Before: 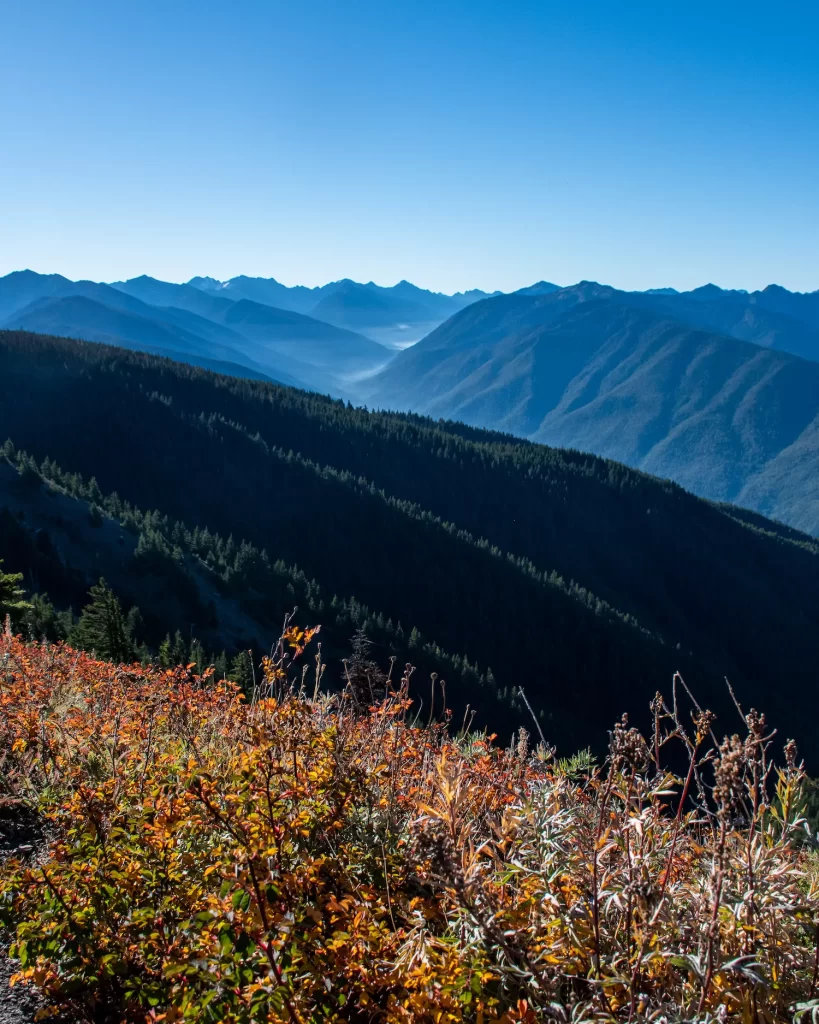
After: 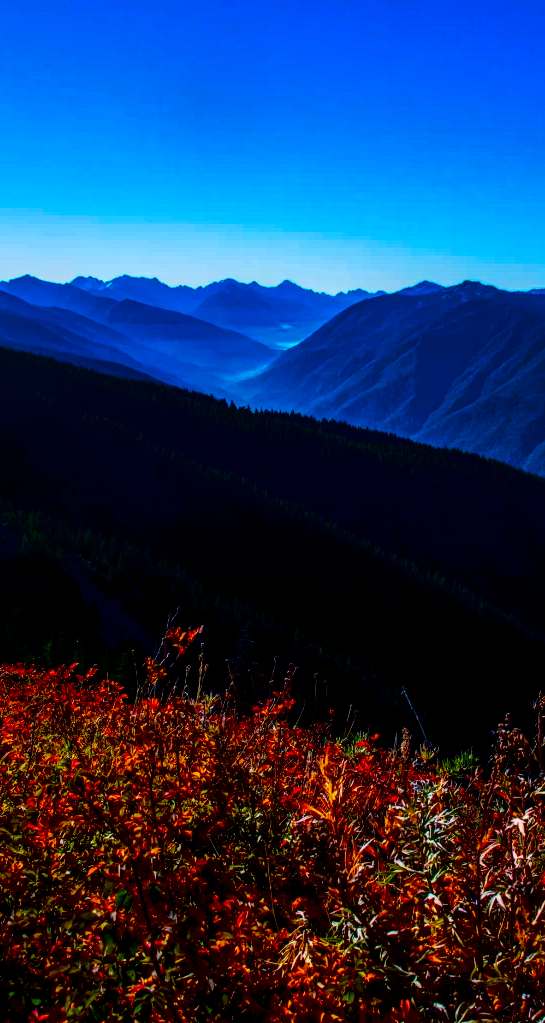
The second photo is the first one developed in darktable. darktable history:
contrast brightness saturation: brightness -1, saturation 1
tone curve: curves: ch0 [(0, 0) (0.004, 0.001) (0.133, 0.16) (0.325, 0.399) (0.475, 0.588) (0.832, 0.903) (1, 1)], color space Lab, linked channels, preserve colors none
rgb levels: preserve colors max RGB
crop and rotate: left 14.292%, right 19.041%
shadows and highlights: radius 108.52, shadows 23.73, highlights -59.32, low approximation 0.01, soften with gaussian
levels: levels [0, 0.498, 1]
local contrast: on, module defaults
